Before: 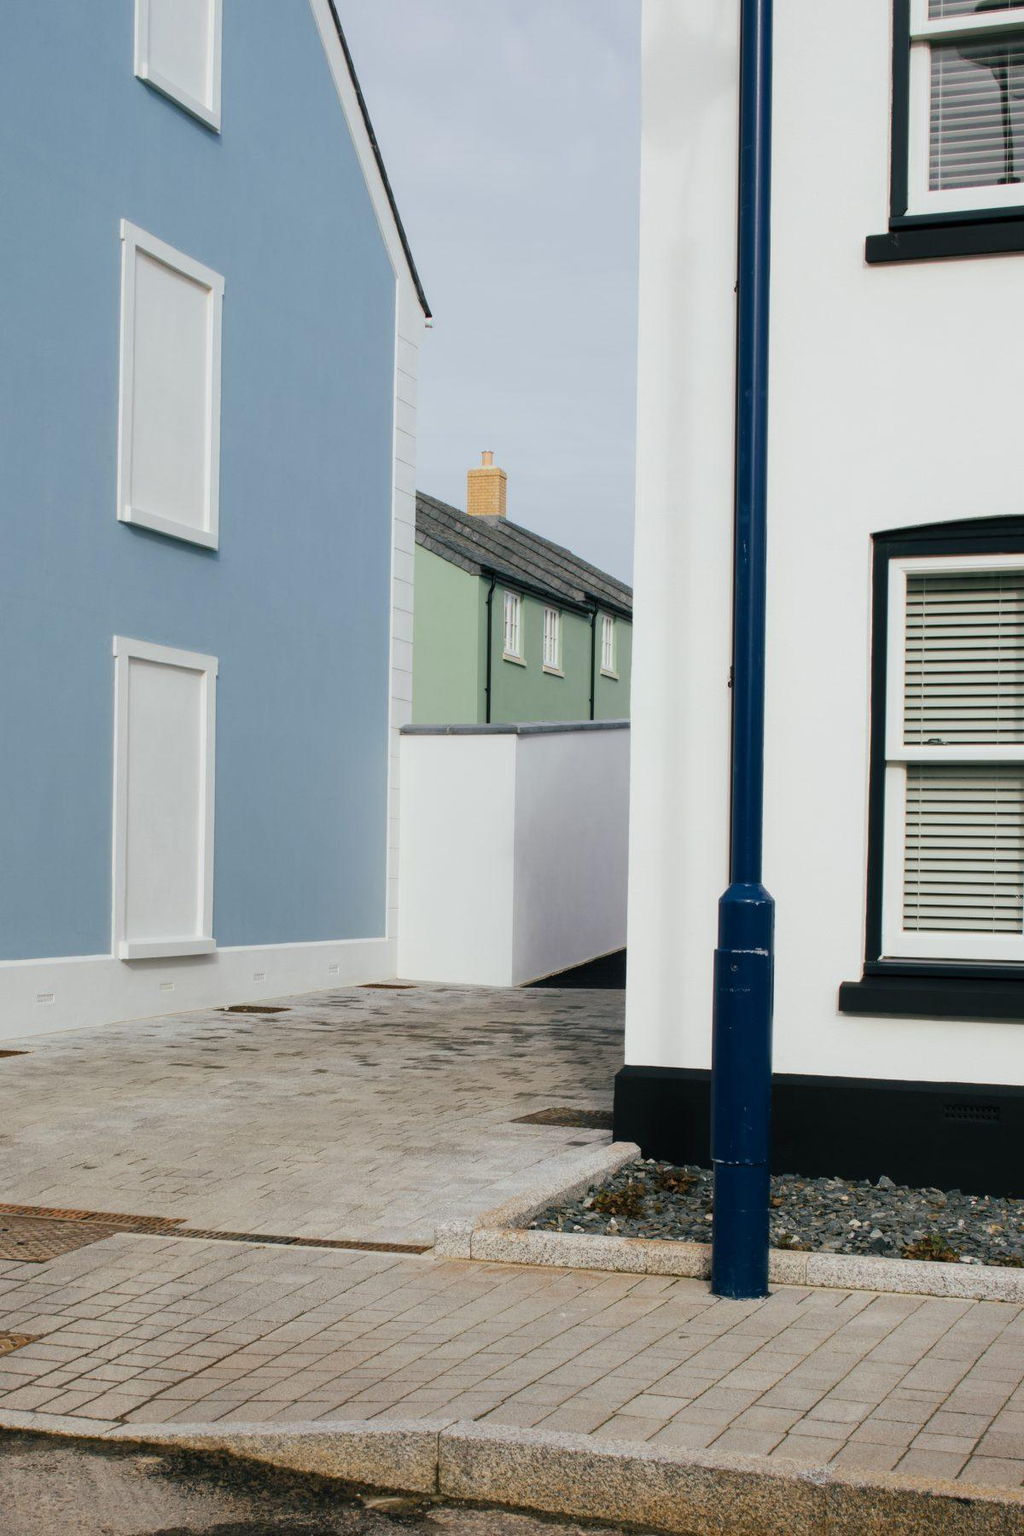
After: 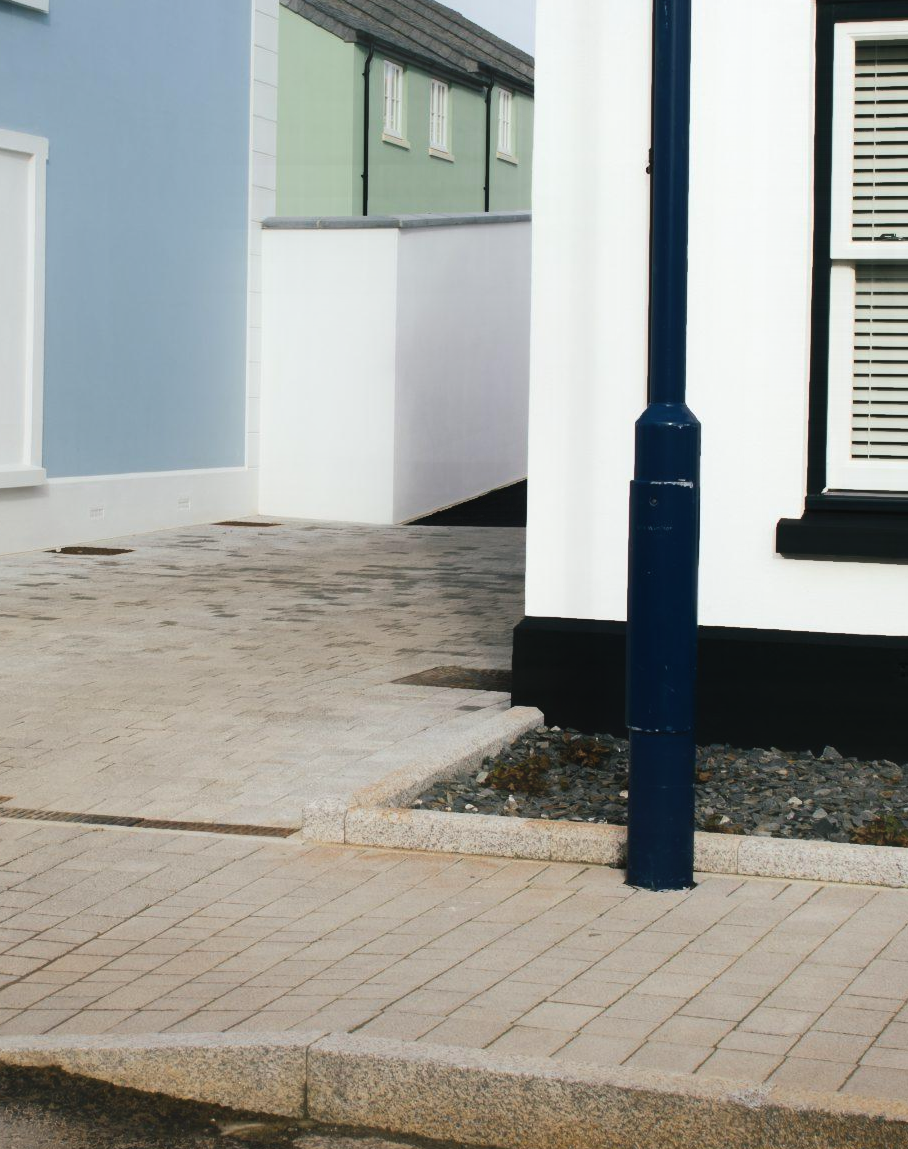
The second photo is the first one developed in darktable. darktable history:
contrast equalizer: octaves 7, y [[0.6 ×6], [0.55 ×6], [0 ×6], [0 ×6], [0 ×6]], mix -1
tone equalizer: -8 EV -0.417 EV, -7 EV -0.389 EV, -6 EV -0.333 EV, -5 EV -0.222 EV, -3 EV 0.222 EV, -2 EV 0.333 EV, -1 EV 0.389 EV, +0 EV 0.417 EV, edges refinement/feathering 500, mask exposure compensation -1.57 EV, preserve details no
crop and rotate: left 17.299%, top 35.115%, right 7.015%, bottom 1.024%
